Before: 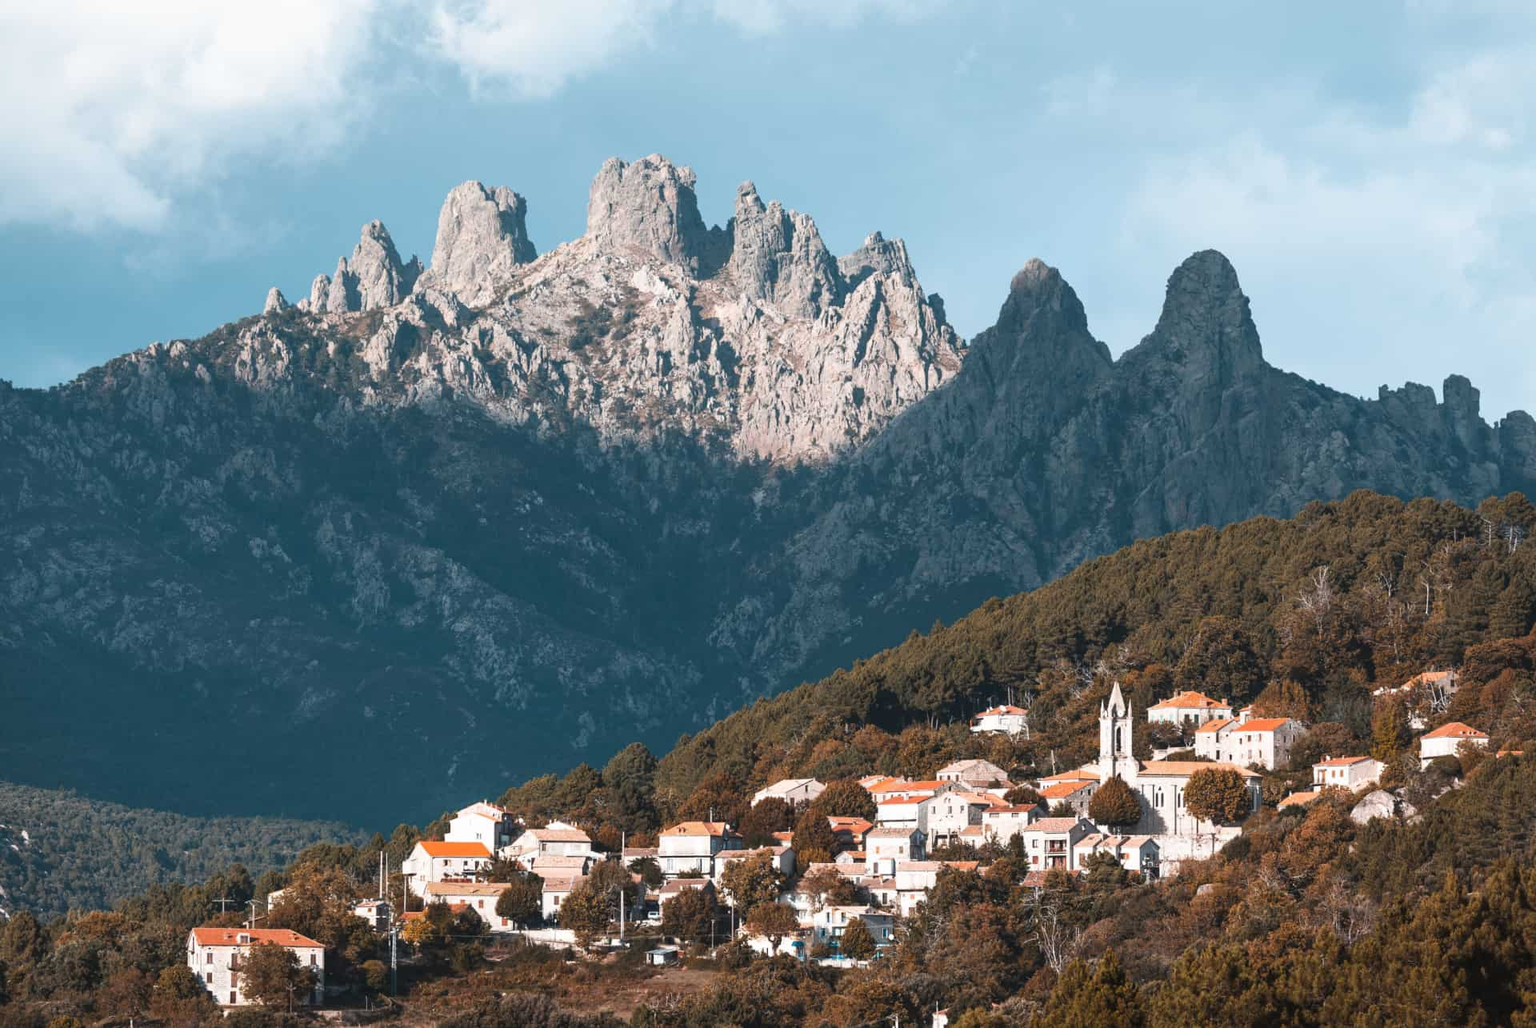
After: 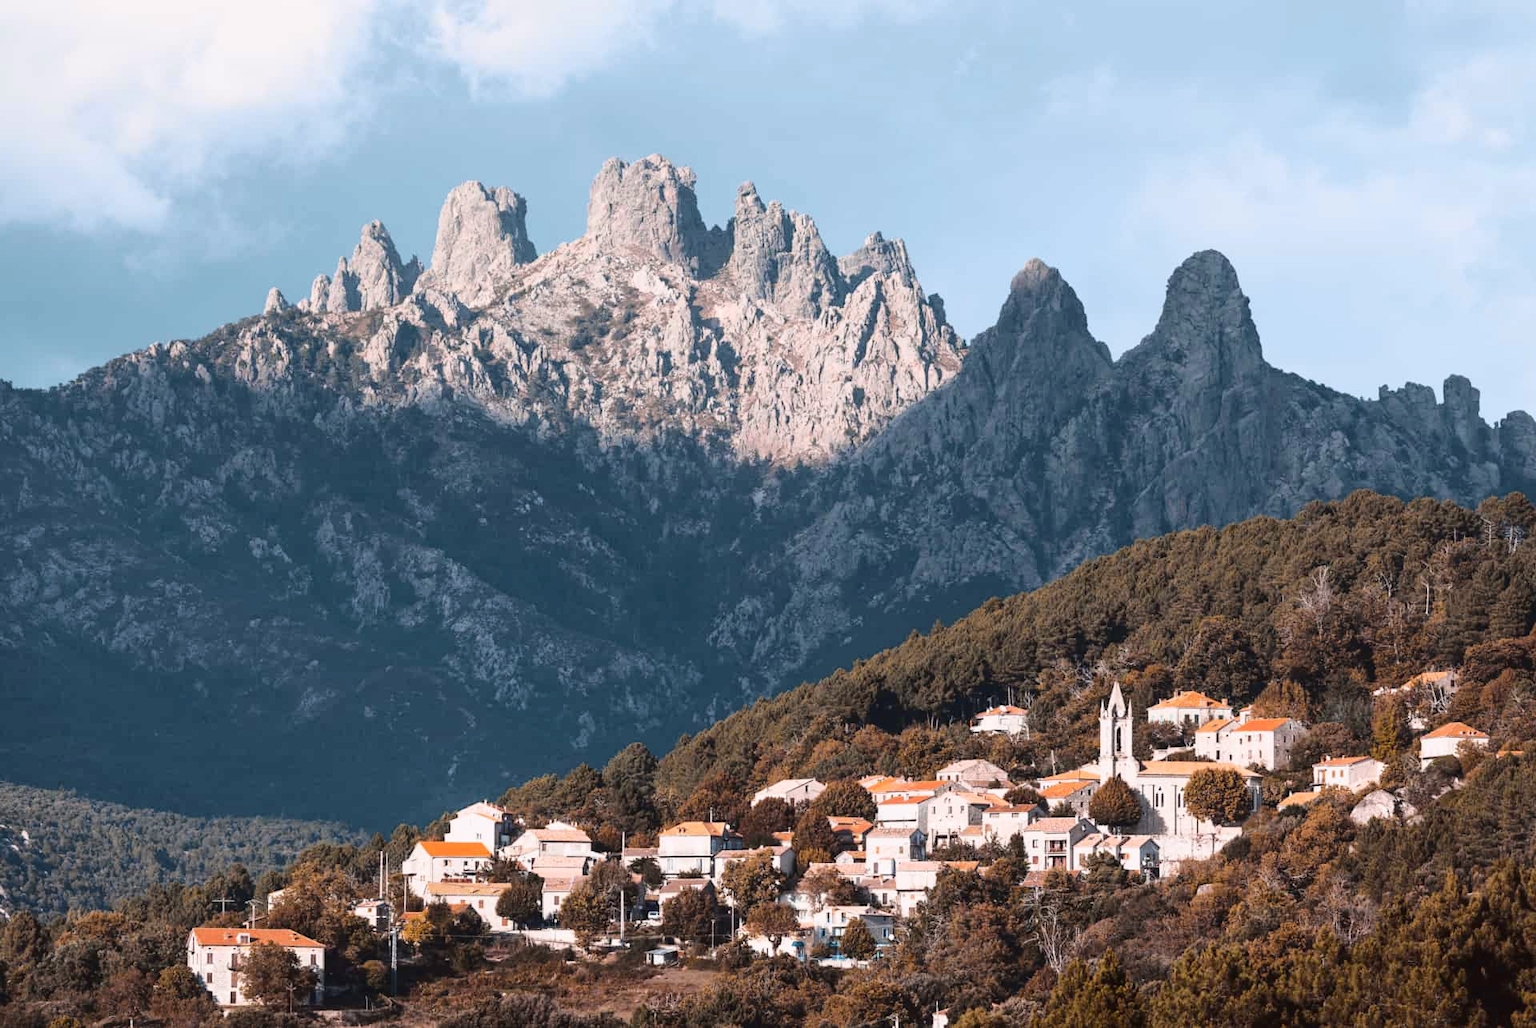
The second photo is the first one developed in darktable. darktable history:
tone curve: curves: ch0 [(0.003, 0.015) (0.104, 0.07) (0.236, 0.218) (0.401, 0.443) (0.495, 0.55) (0.65, 0.68) (0.832, 0.858) (1, 0.977)]; ch1 [(0, 0) (0.161, 0.092) (0.35, 0.33) (0.379, 0.401) (0.45, 0.466) (0.489, 0.499) (0.55, 0.56) (0.621, 0.615) (0.718, 0.734) (1, 1)]; ch2 [(0, 0) (0.369, 0.427) (0.44, 0.434) (0.502, 0.501) (0.557, 0.55) (0.586, 0.59) (1, 1)], color space Lab, independent channels, preserve colors none
